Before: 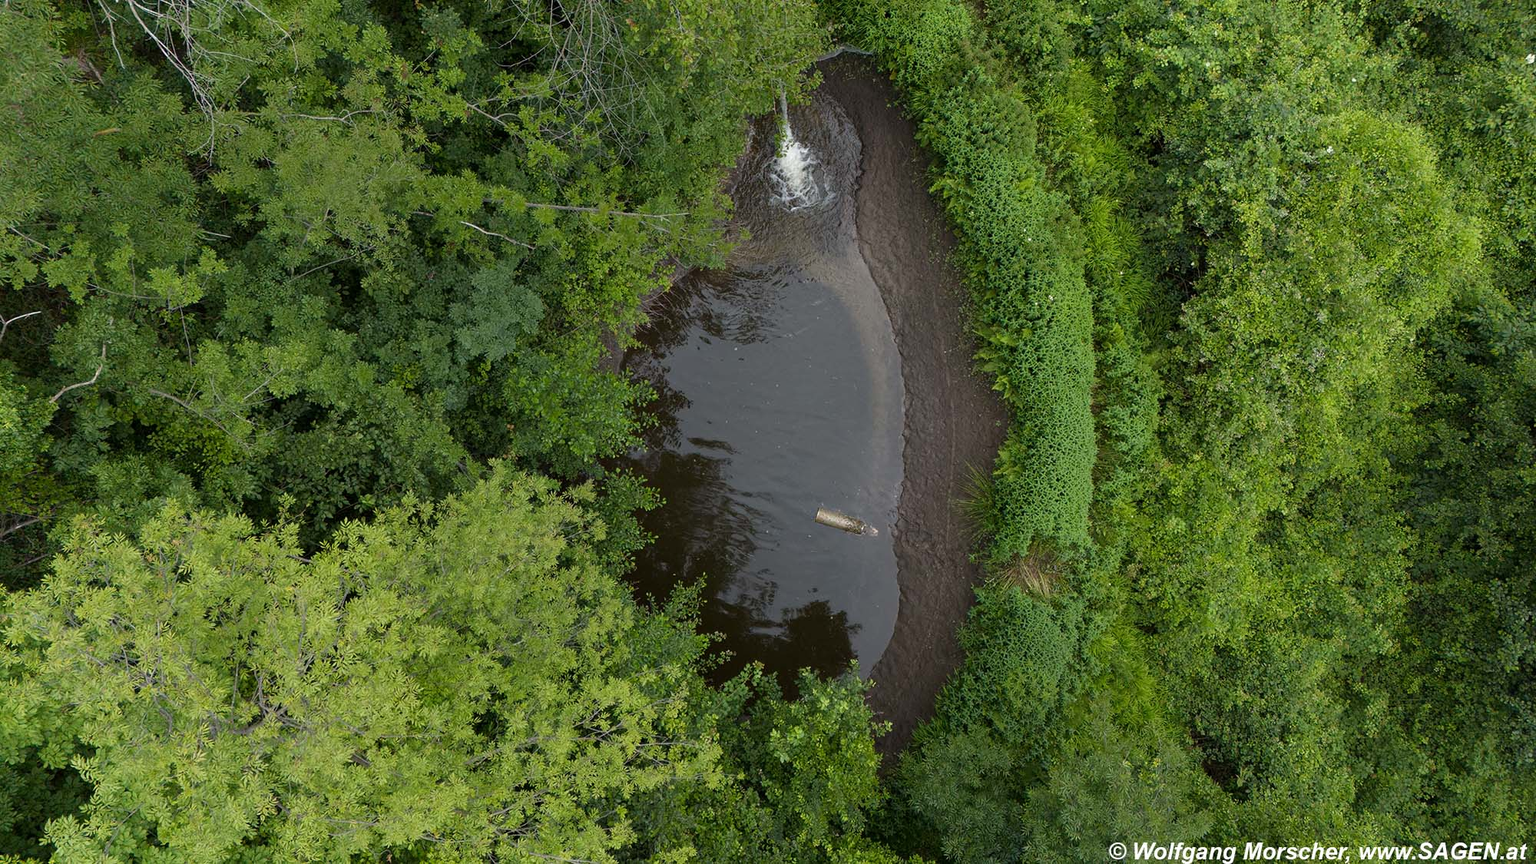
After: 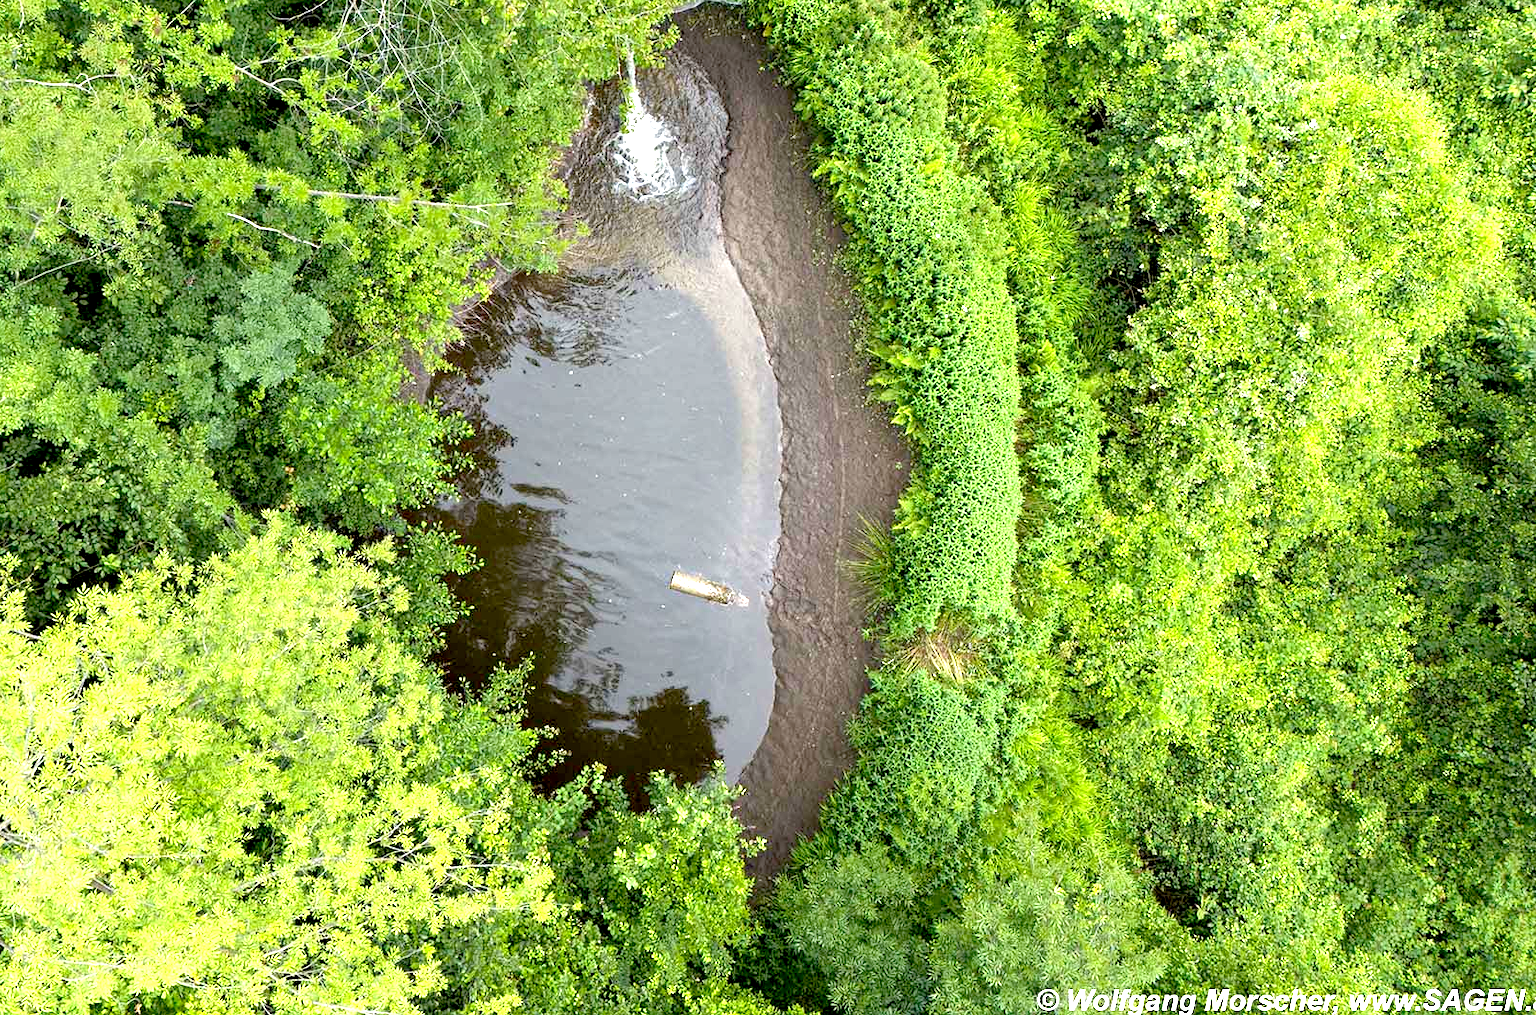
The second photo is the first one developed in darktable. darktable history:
exposure: black level correction 0.006, exposure 2.081 EV, compensate highlight preservation false
crop and rotate: left 18.194%, top 5.911%, right 1.718%
tone equalizer: on, module defaults
